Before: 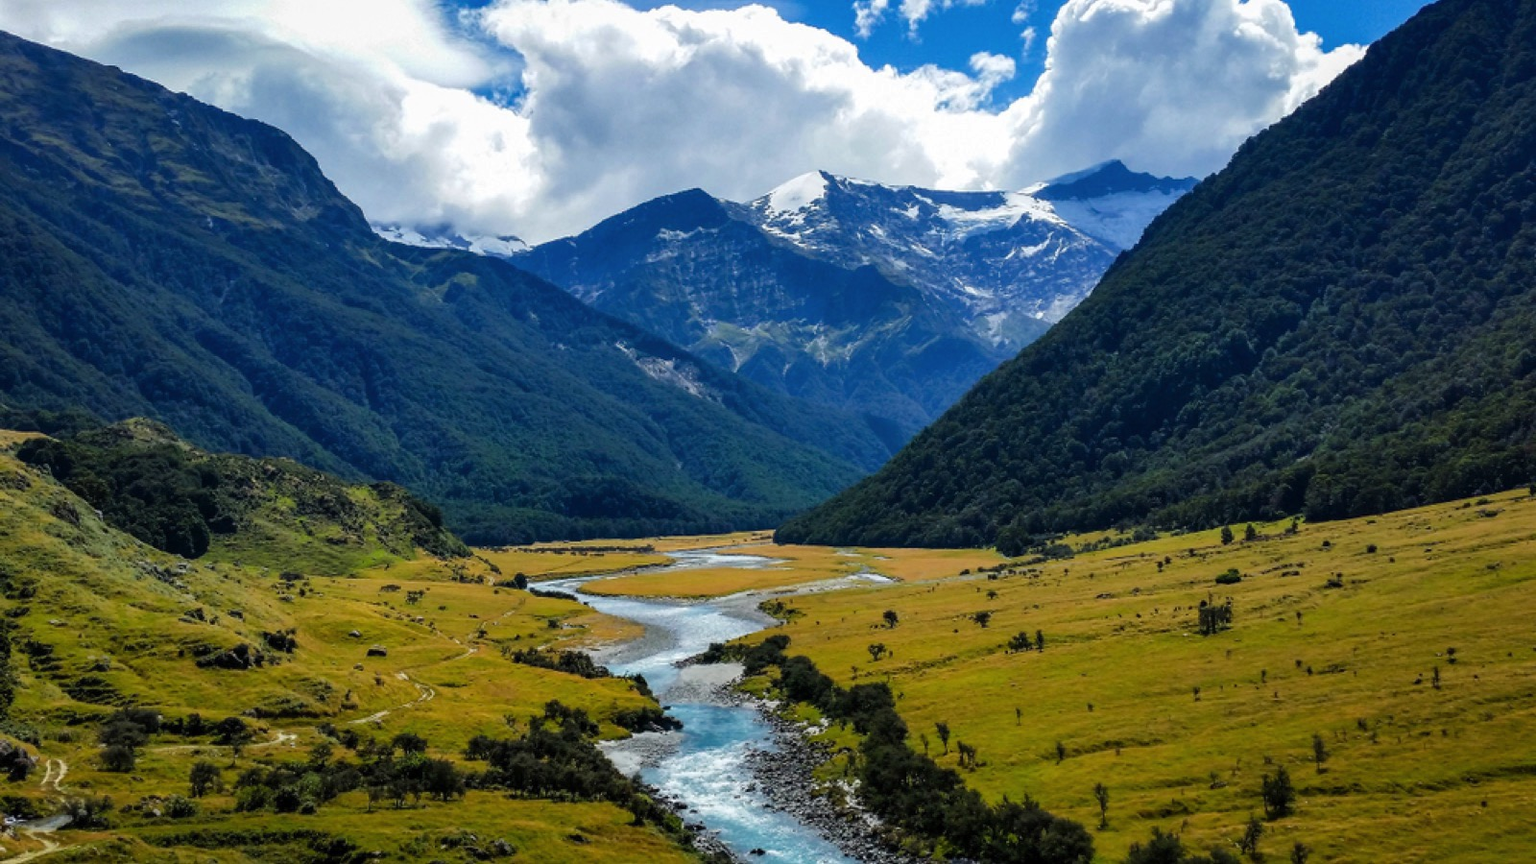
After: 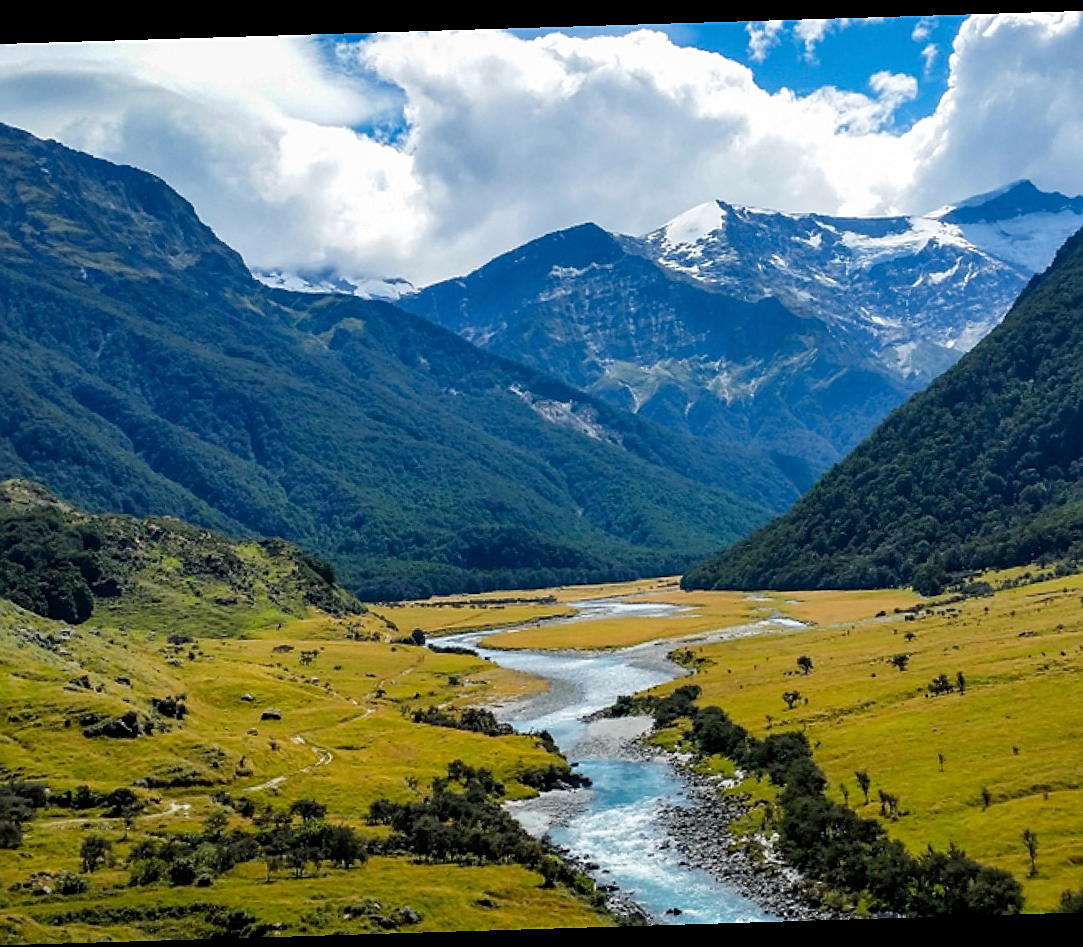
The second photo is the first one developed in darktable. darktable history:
rotate and perspective: rotation -1.75°, automatic cropping off
crop and rotate: left 8.786%, right 24.548%
sharpen: on, module defaults
